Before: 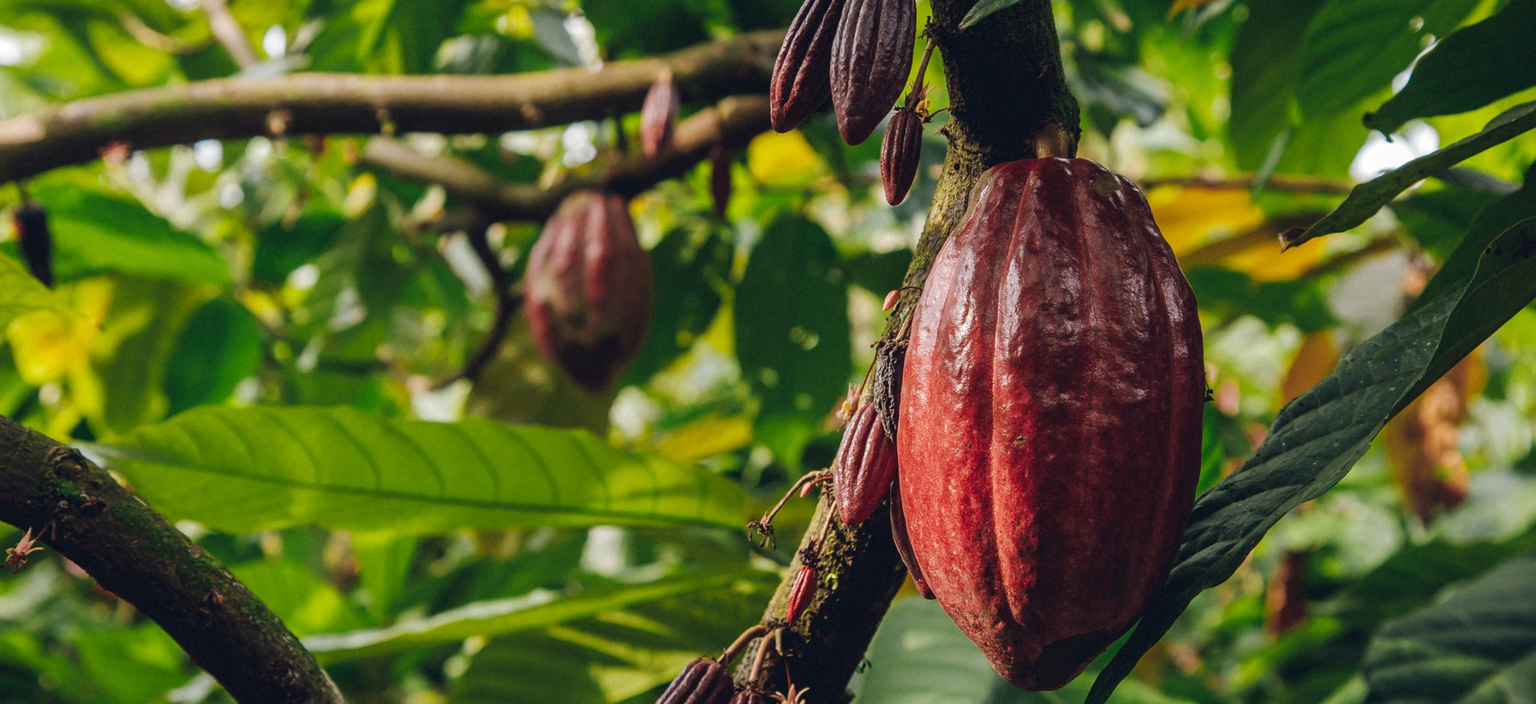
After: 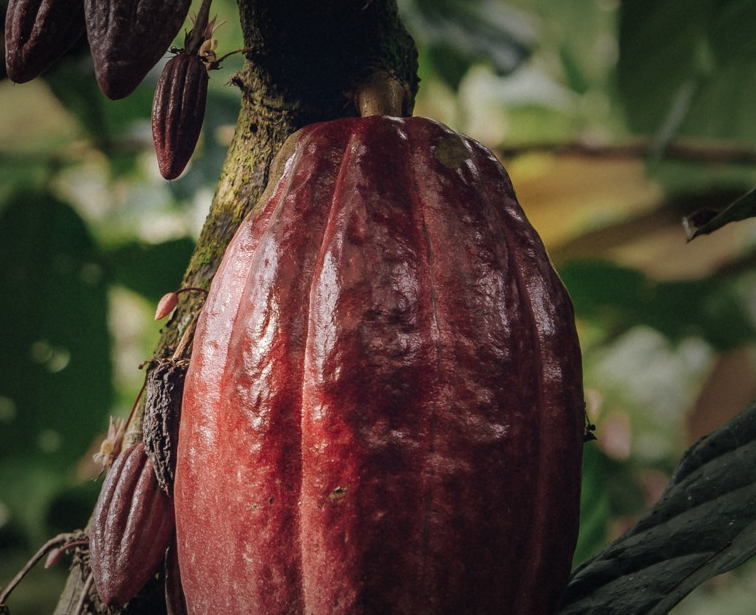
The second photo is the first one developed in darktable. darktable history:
crop and rotate: left 49.936%, top 10.094%, right 13.136%, bottom 24.256%
vignetting: fall-off start 33.76%, fall-off radius 64.94%, brightness -0.575, center (-0.12, -0.002), width/height ratio 0.959
